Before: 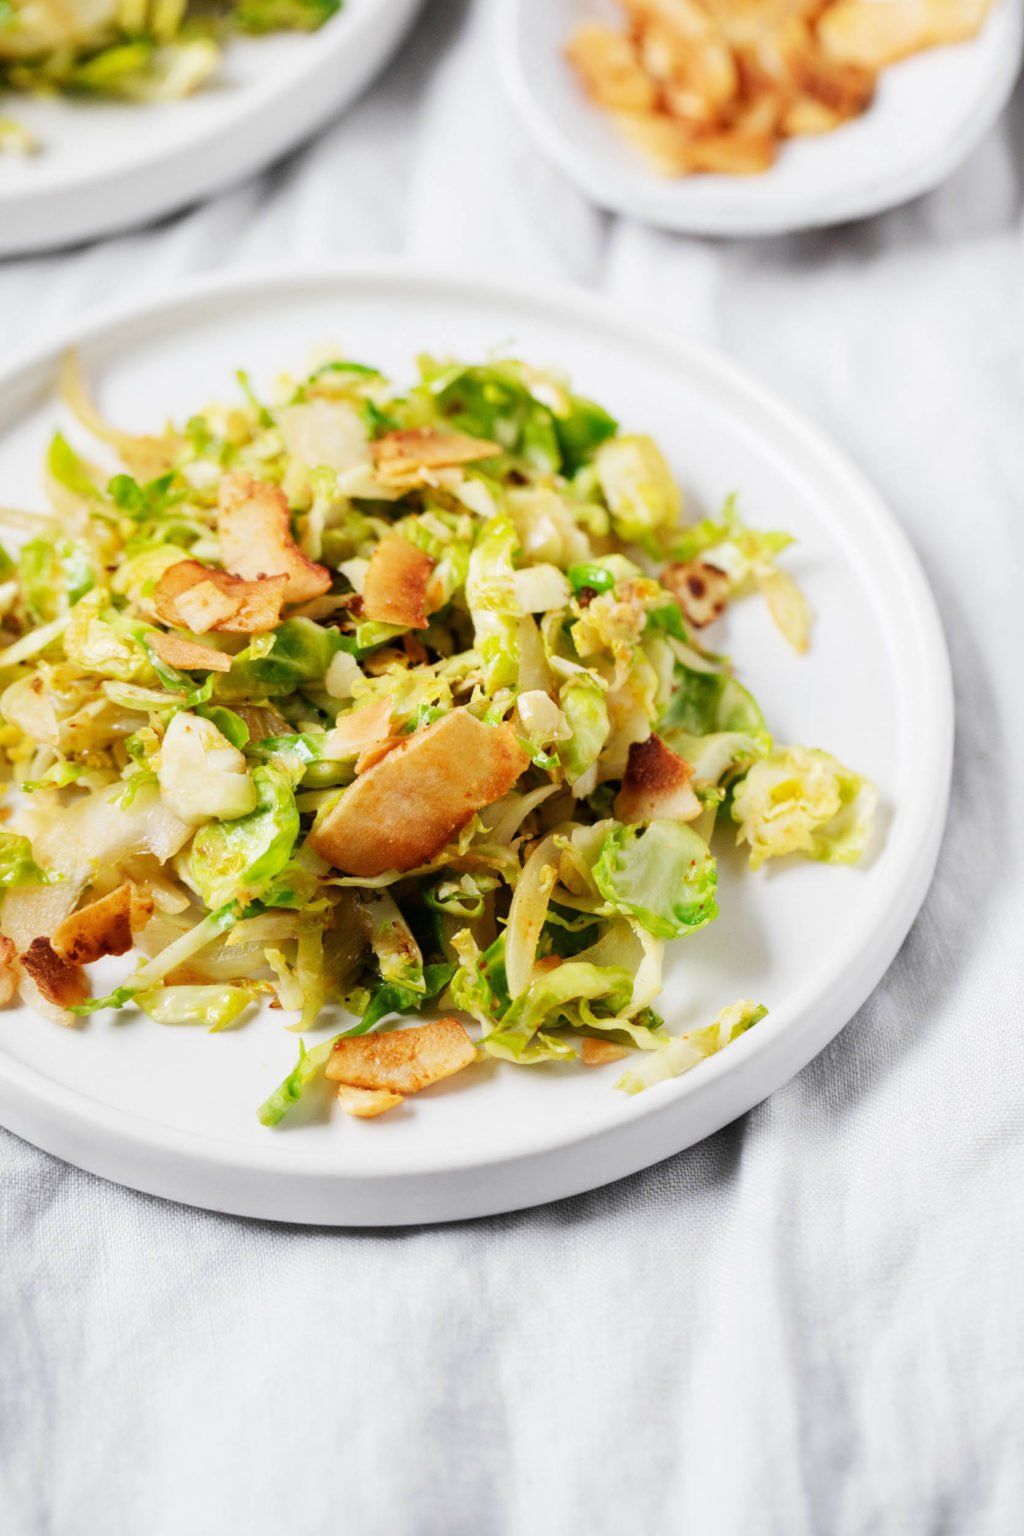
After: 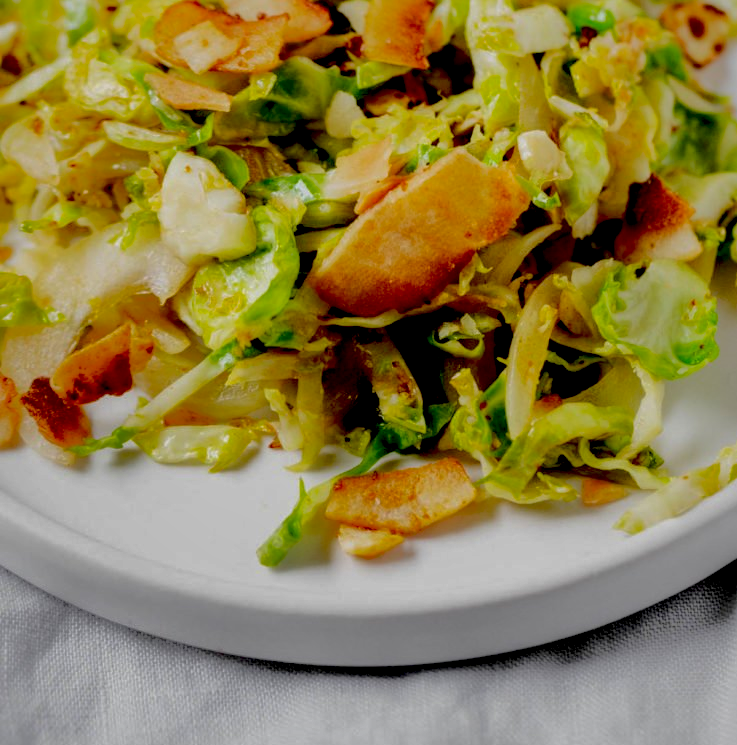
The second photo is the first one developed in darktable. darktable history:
rotate and perspective: automatic cropping original format, crop left 0, crop top 0
local contrast: on, module defaults
exposure: black level correction 0.046, exposure -0.228 EV, compensate highlight preservation false
shadows and highlights: shadows -19.91, highlights -73.15
crop: top 36.498%, right 27.964%, bottom 14.995%
